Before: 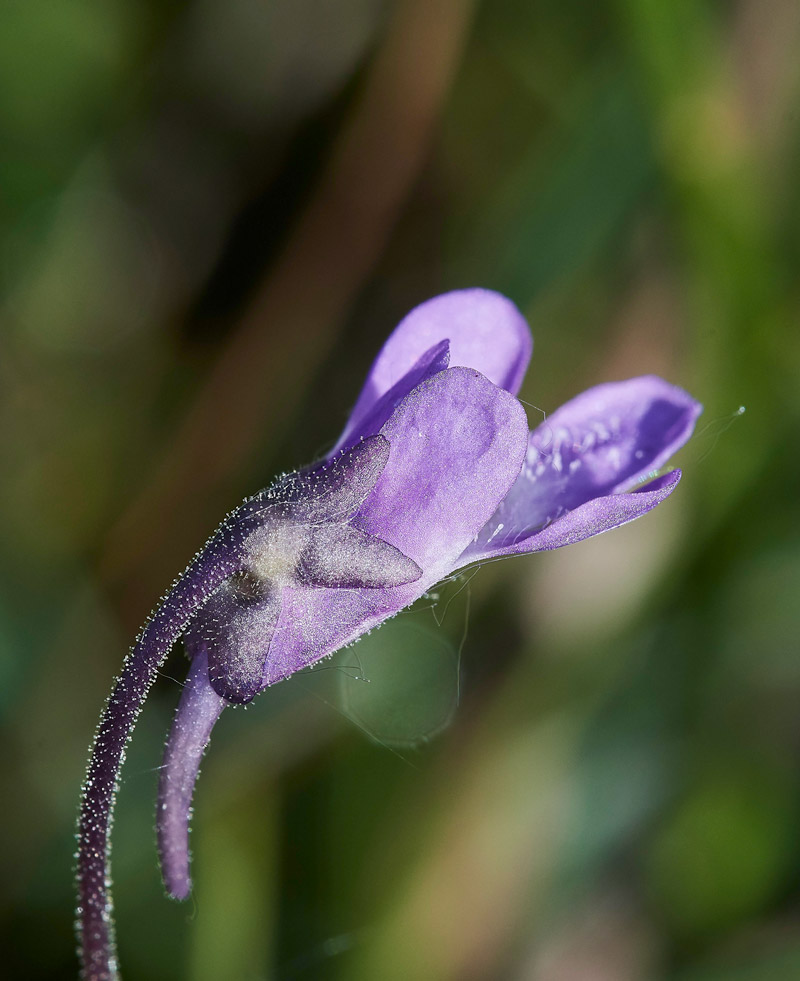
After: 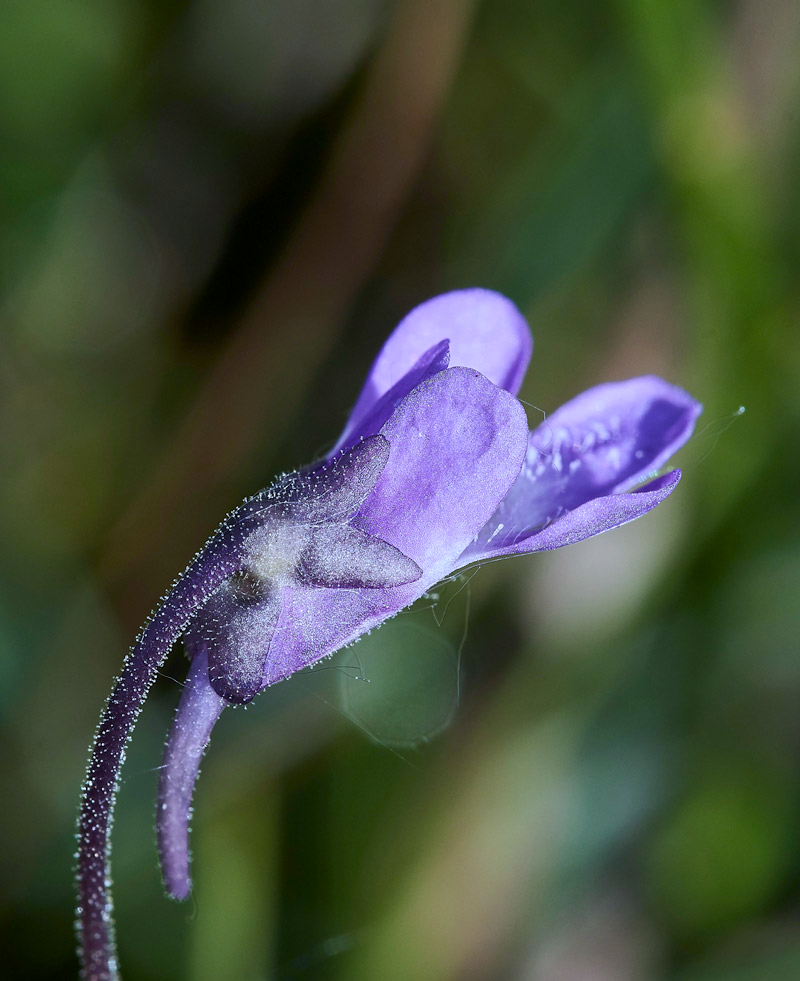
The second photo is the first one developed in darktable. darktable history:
exposure: black level correction 0.001, exposure 0.014 EV, compensate highlight preservation false
white balance: red 0.926, green 1.003, blue 1.133
